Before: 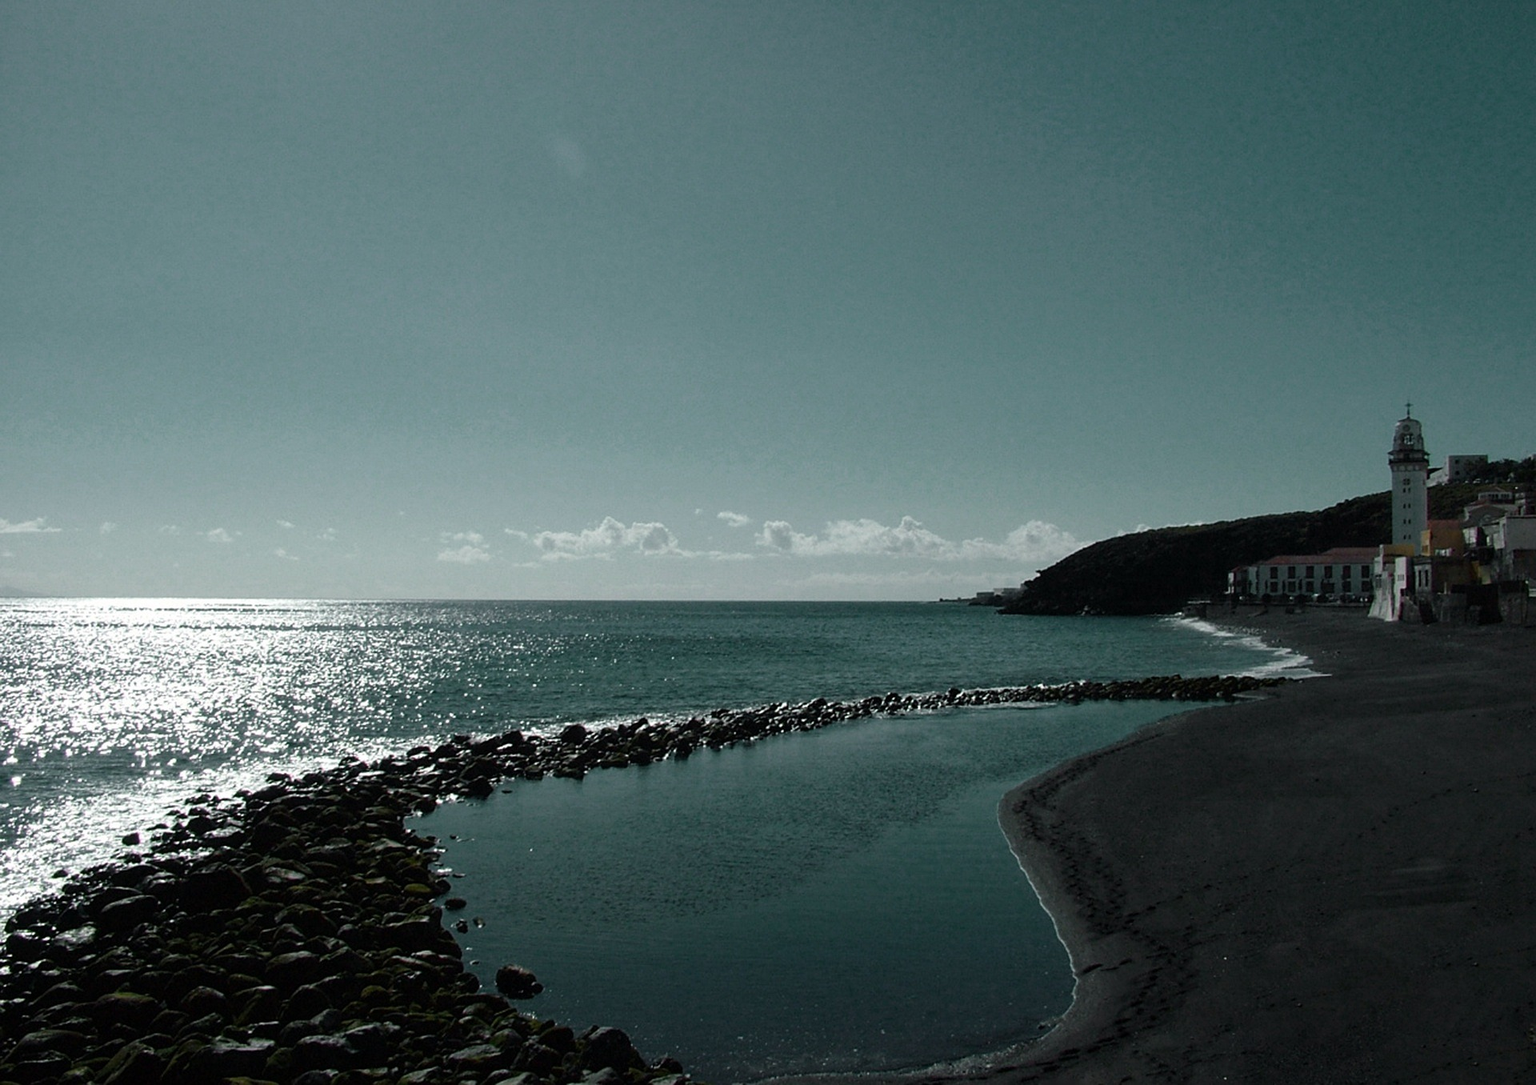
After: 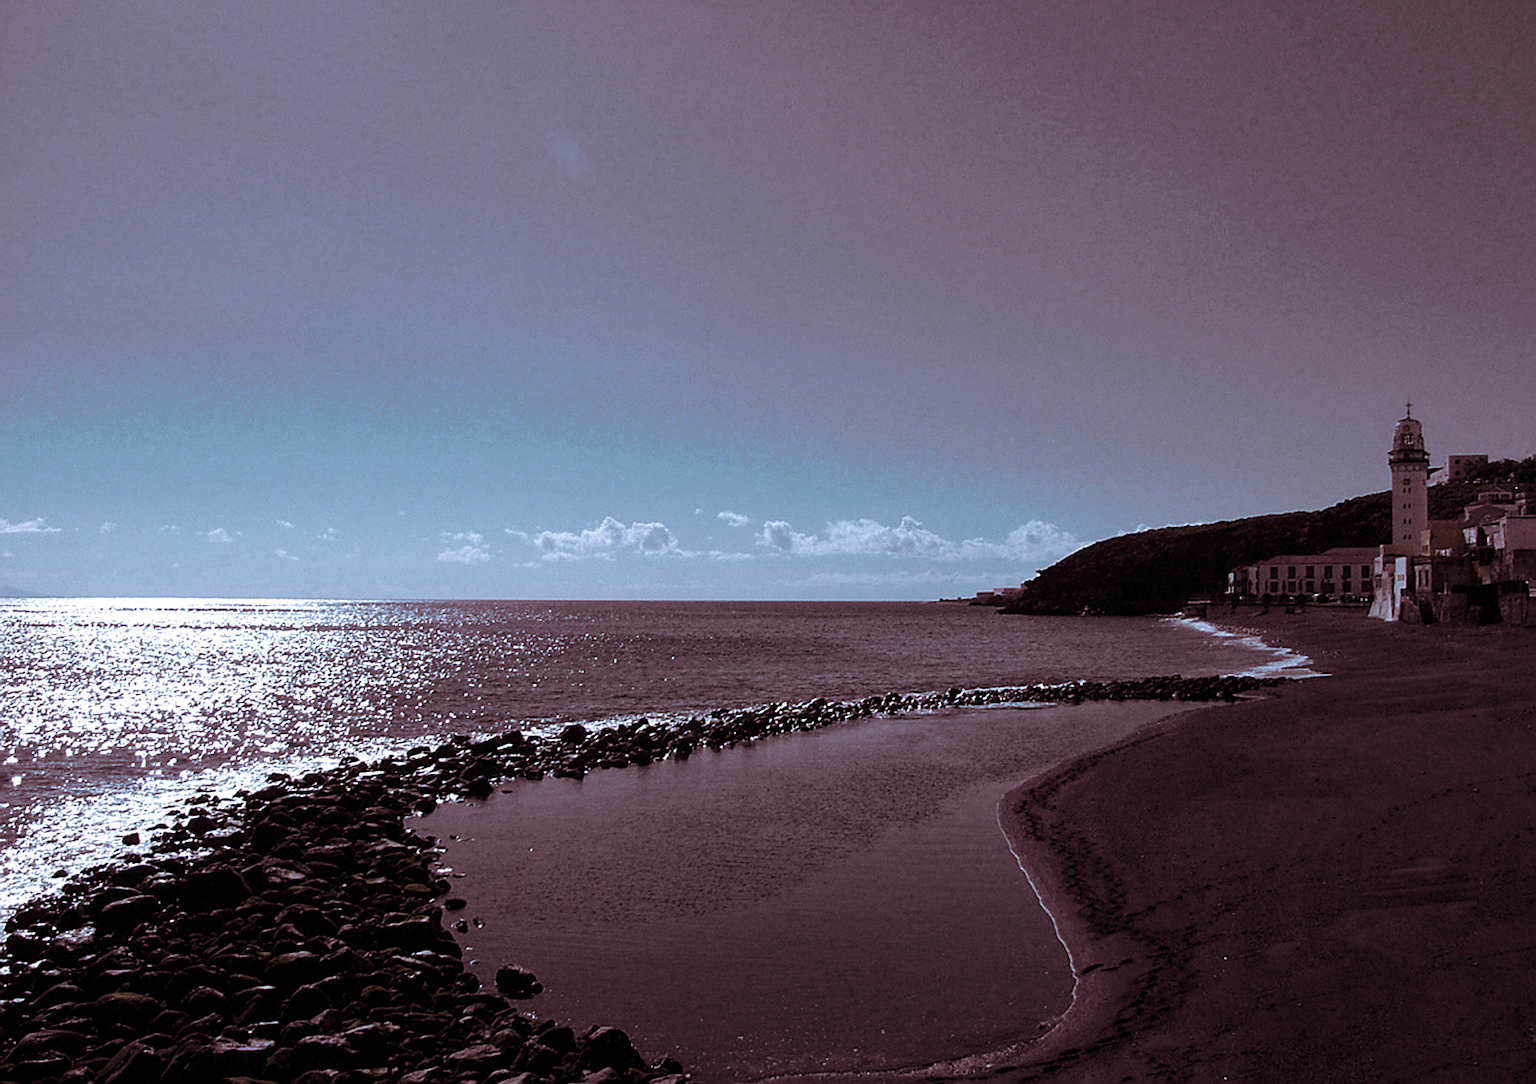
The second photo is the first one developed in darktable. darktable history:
split-toning: on, module defaults
local contrast: highlights 100%, shadows 100%, detail 120%, midtone range 0.2
sharpen: on, module defaults
color calibration: illuminant as shot in camera, x 0.379, y 0.396, temperature 4138.76 K
